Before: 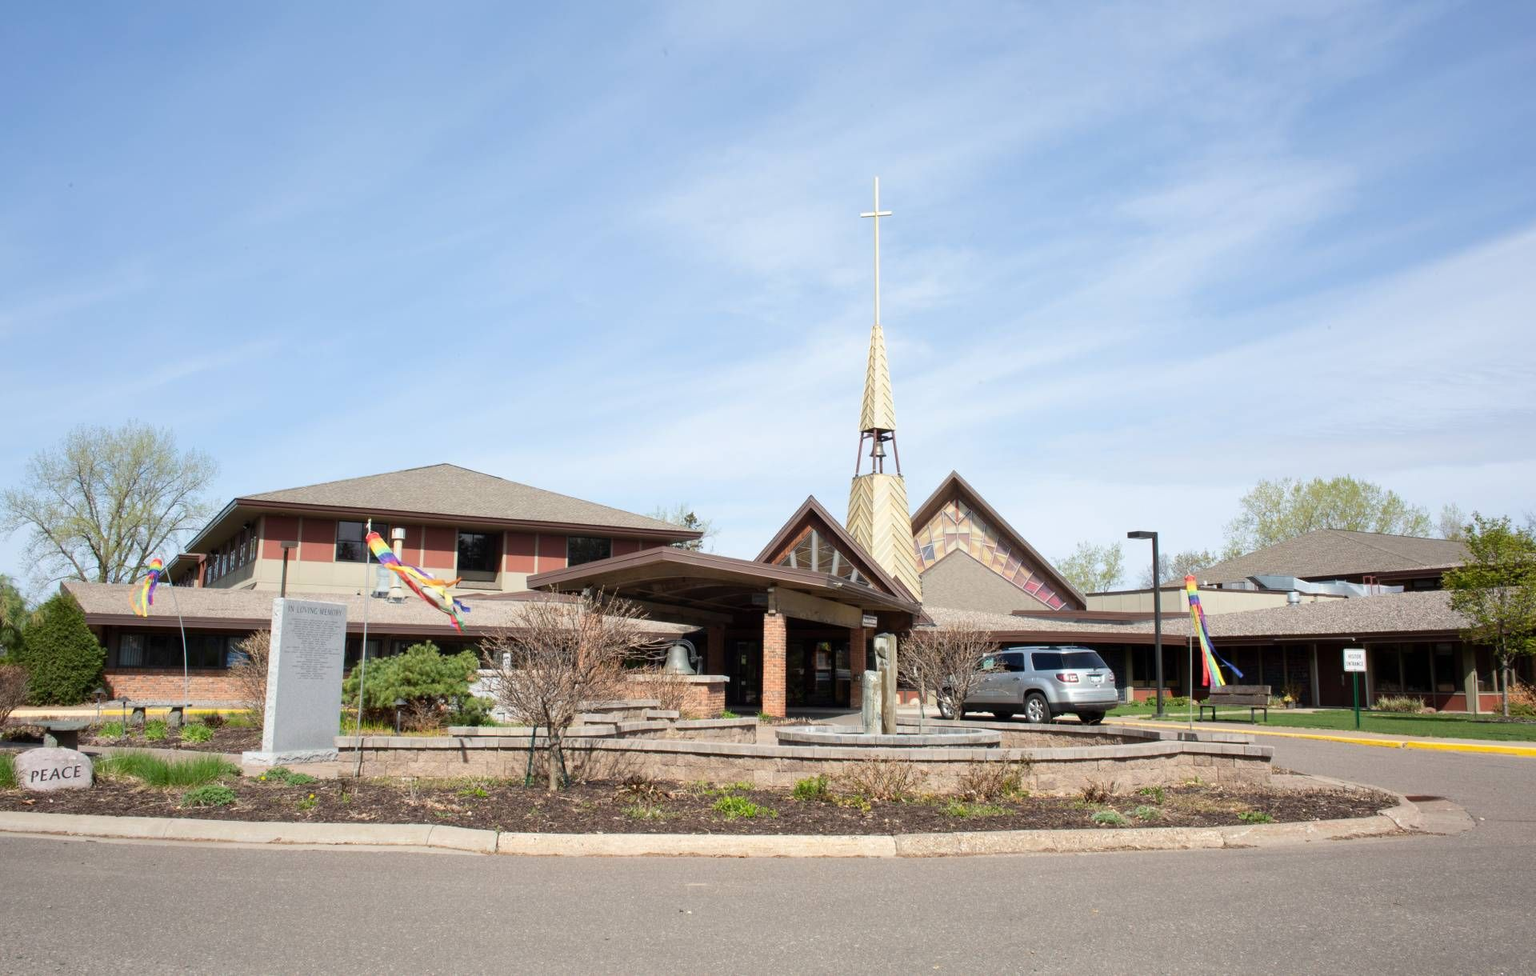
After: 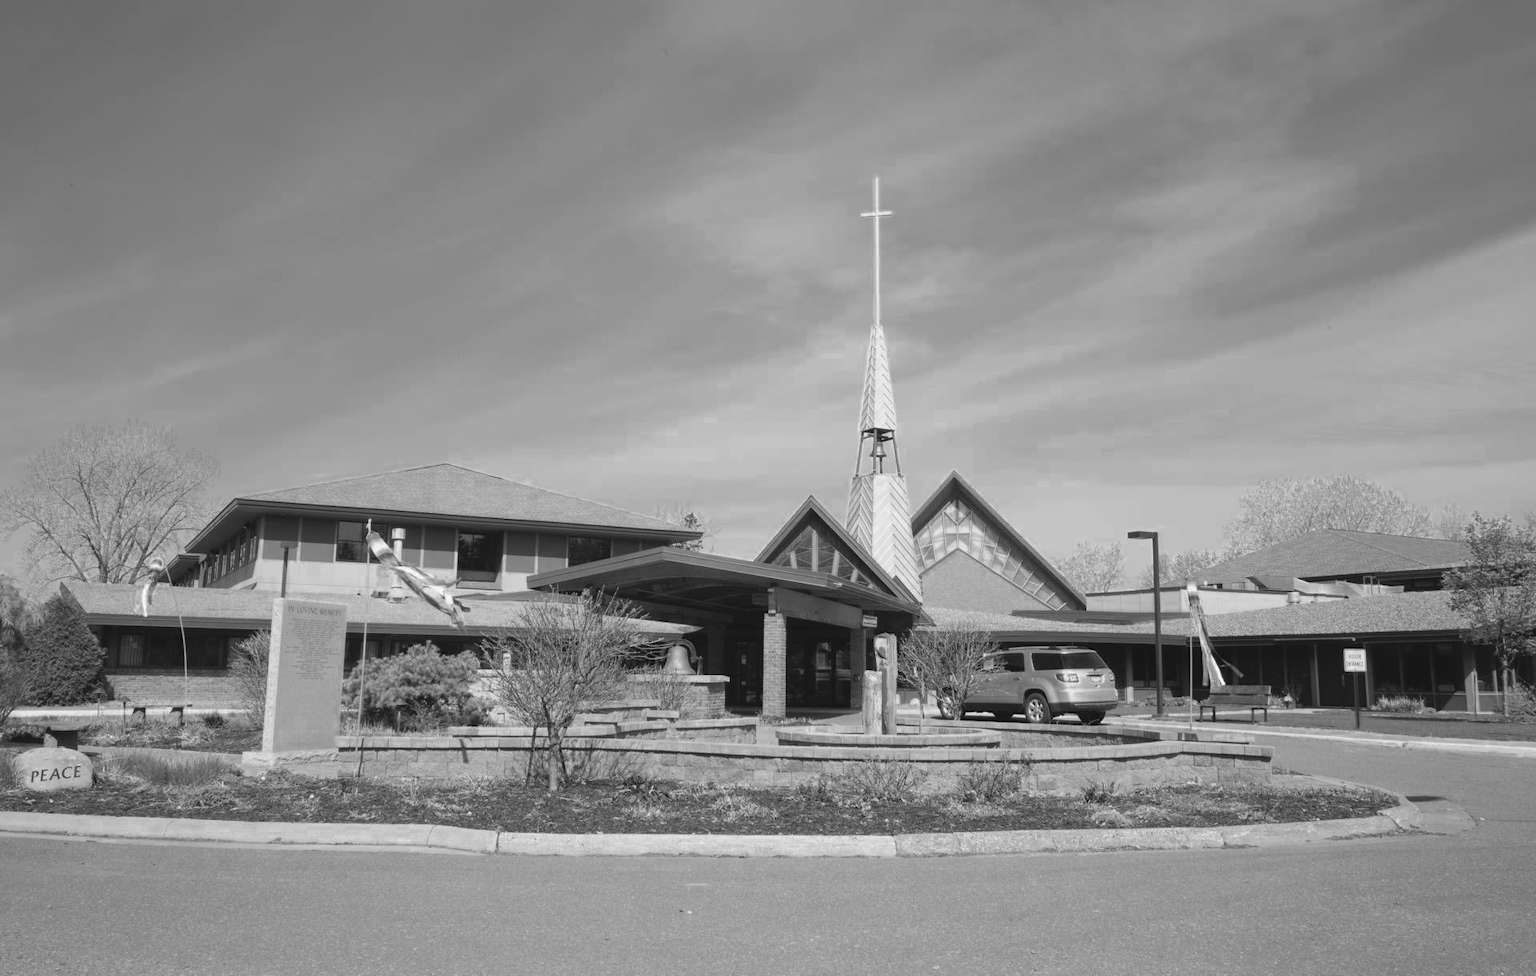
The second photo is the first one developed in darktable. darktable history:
lowpass: radius 0.1, contrast 0.85, saturation 1.1, unbound 0
color zones: curves: ch0 [(0.002, 0.593) (0.143, 0.417) (0.285, 0.541) (0.455, 0.289) (0.608, 0.327) (0.727, 0.283) (0.869, 0.571) (1, 0.603)]; ch1 [(0, 0) (0.143, 0) (0.286, 0) (0.429, 0) (0.571, 0) (0.714, 0) (0.857, 0)]
velvia: on, module defaults
